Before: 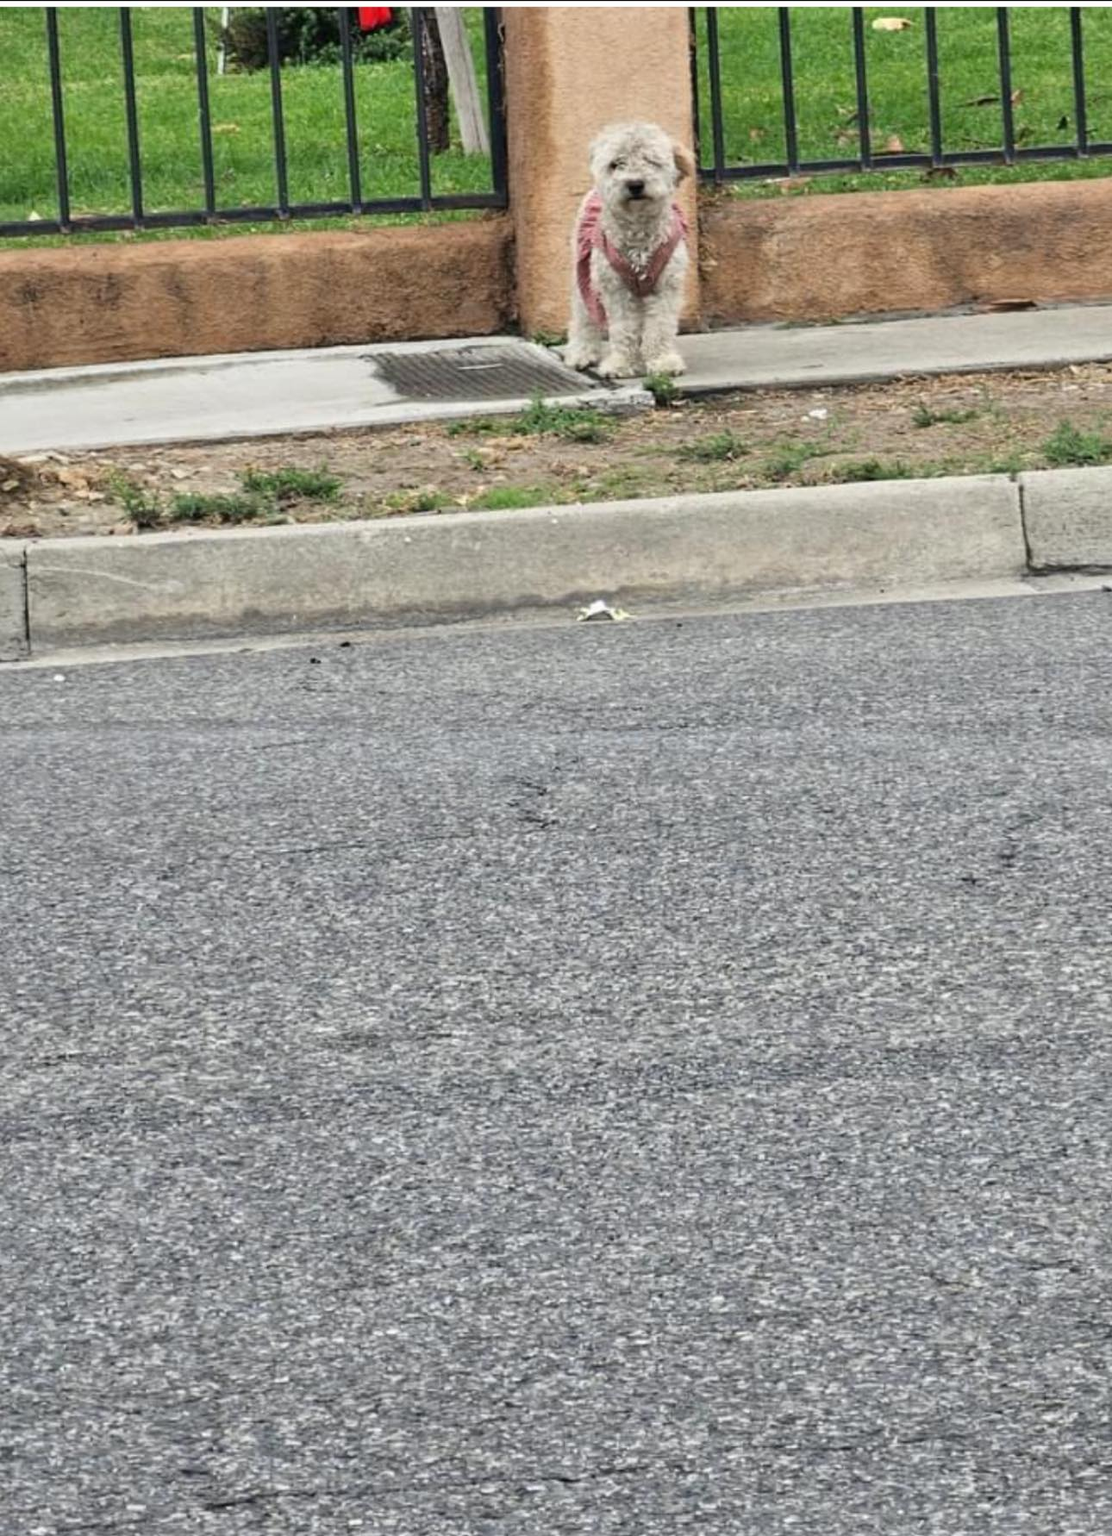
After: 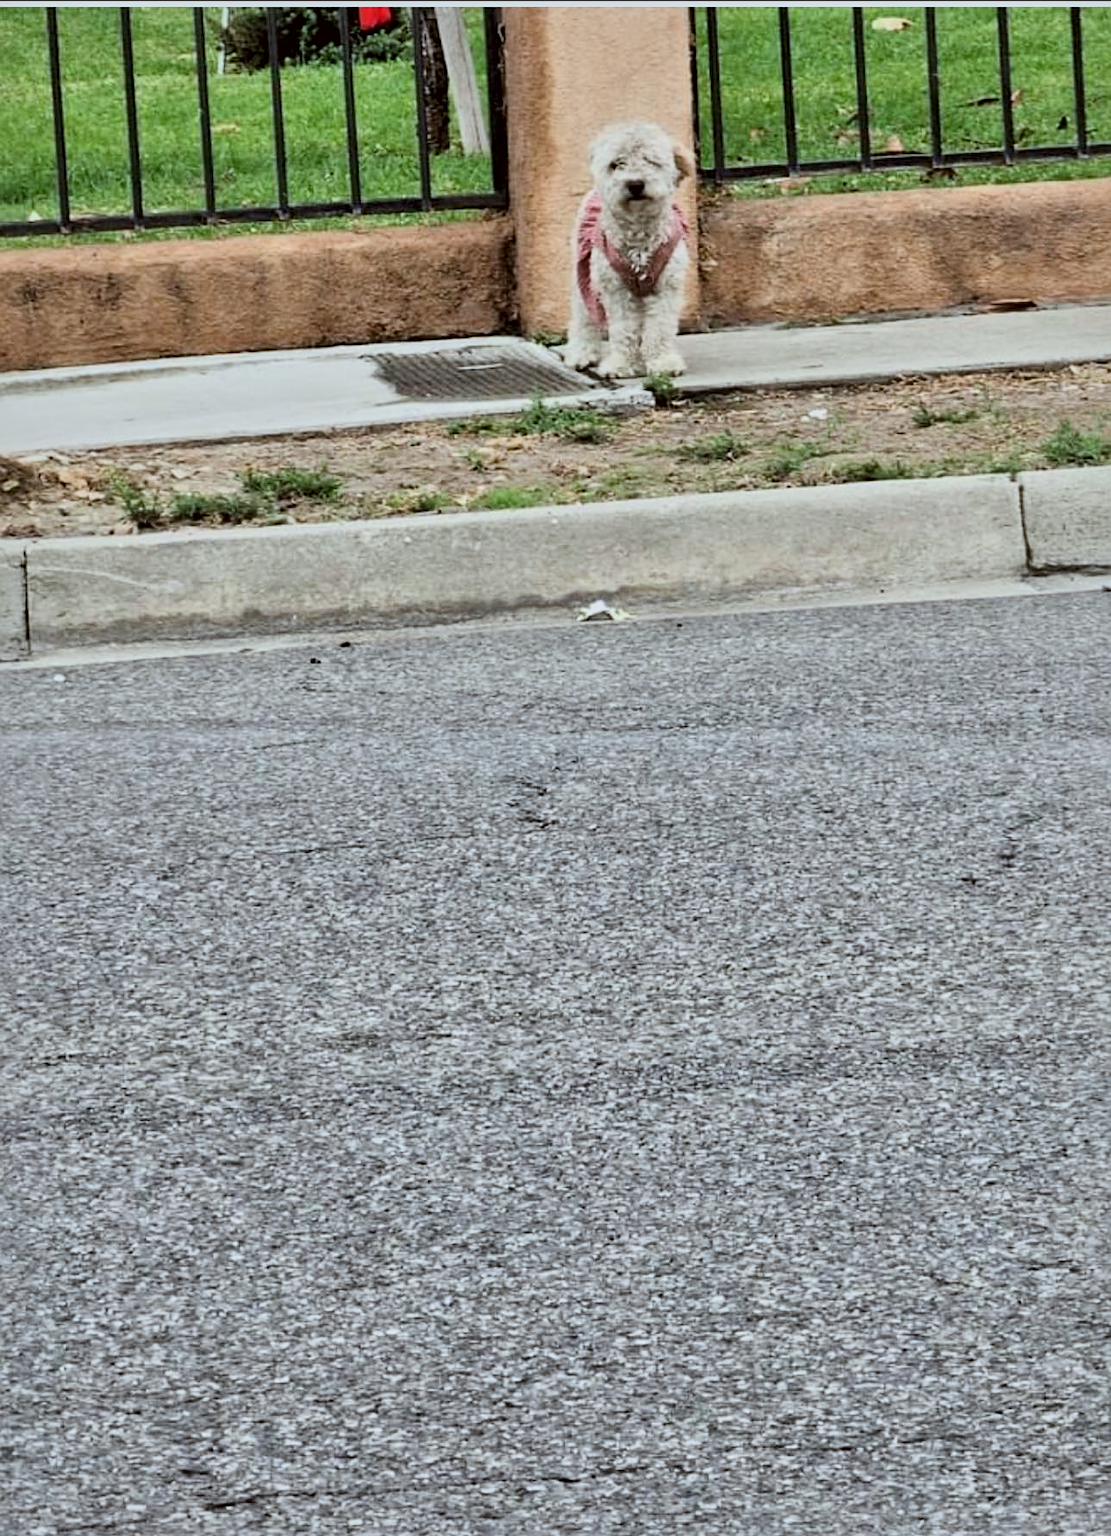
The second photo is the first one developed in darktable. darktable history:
filmic rgb: black relative exposure -7.17 EV, white relative exposure 5.35 EV, hardness 3.02, color science v6 (2022)
exposure: exposure 0.129 EV, compensate highlight preservation false
sharpen: radius 1.053
local contrast: mode bilateral grid, contrast 50, coarseness 51, detail 150%, midtone range 0.2
tone equalizer: on, module defaults
color correction: highlights a* -3.37, highlights b* -6.48, shadows a* 2.94, shadows b* 5.32
